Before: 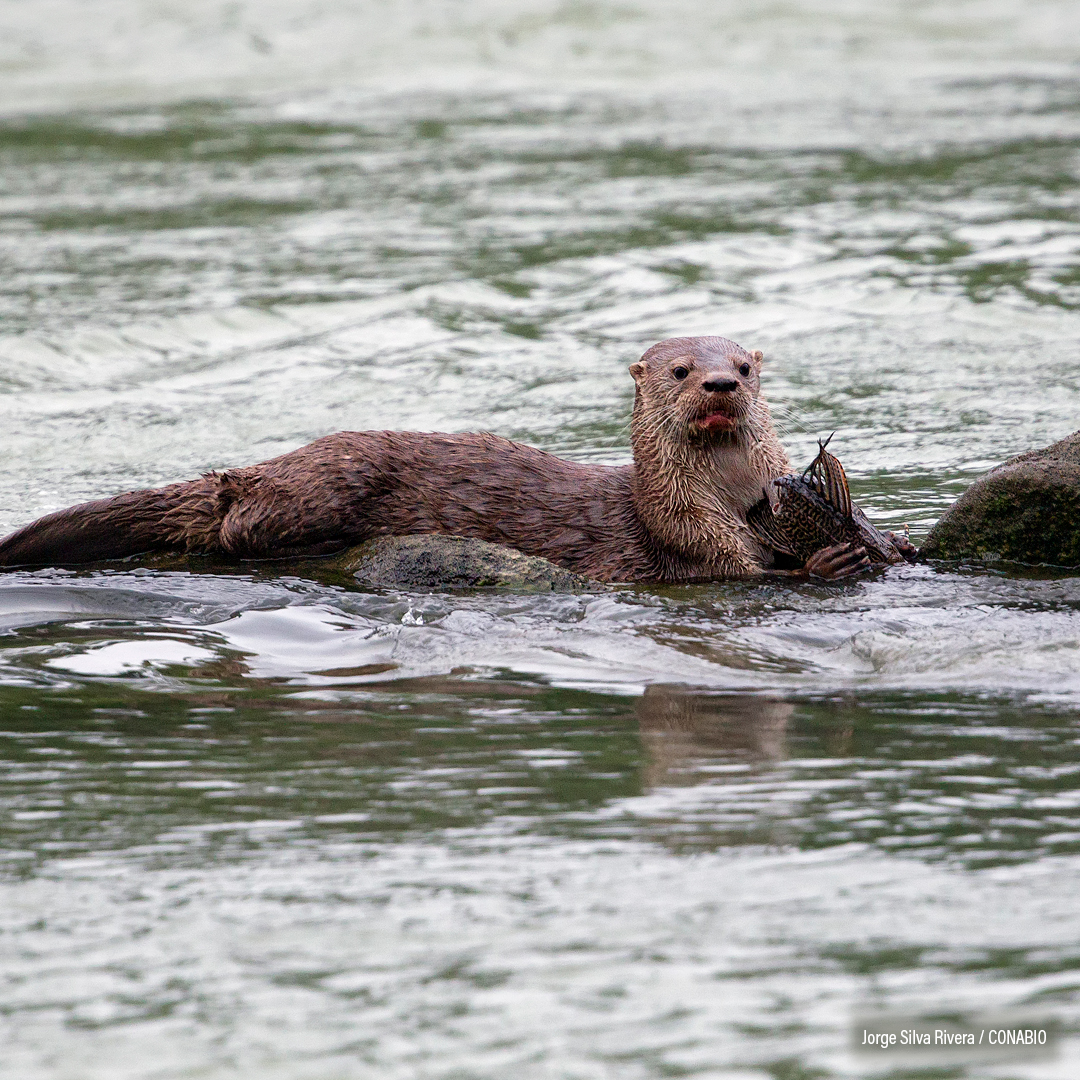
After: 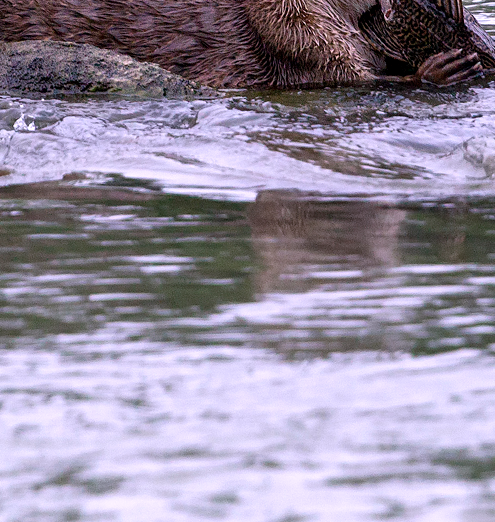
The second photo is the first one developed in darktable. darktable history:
white balance: red 1.042, blue 1.17
crop: left 35.976%, top 45.819%, right 18.162%, bottom 5.807%
color zones: curves: ch1 [(0.113, 0.438) (0.75, 0.5)]; ch2 [(0.12, 0.526) (0.75, 0.5)]
exposure: black level correction 0.001, exposure 0.014 EV, compensate highlight preservation false
